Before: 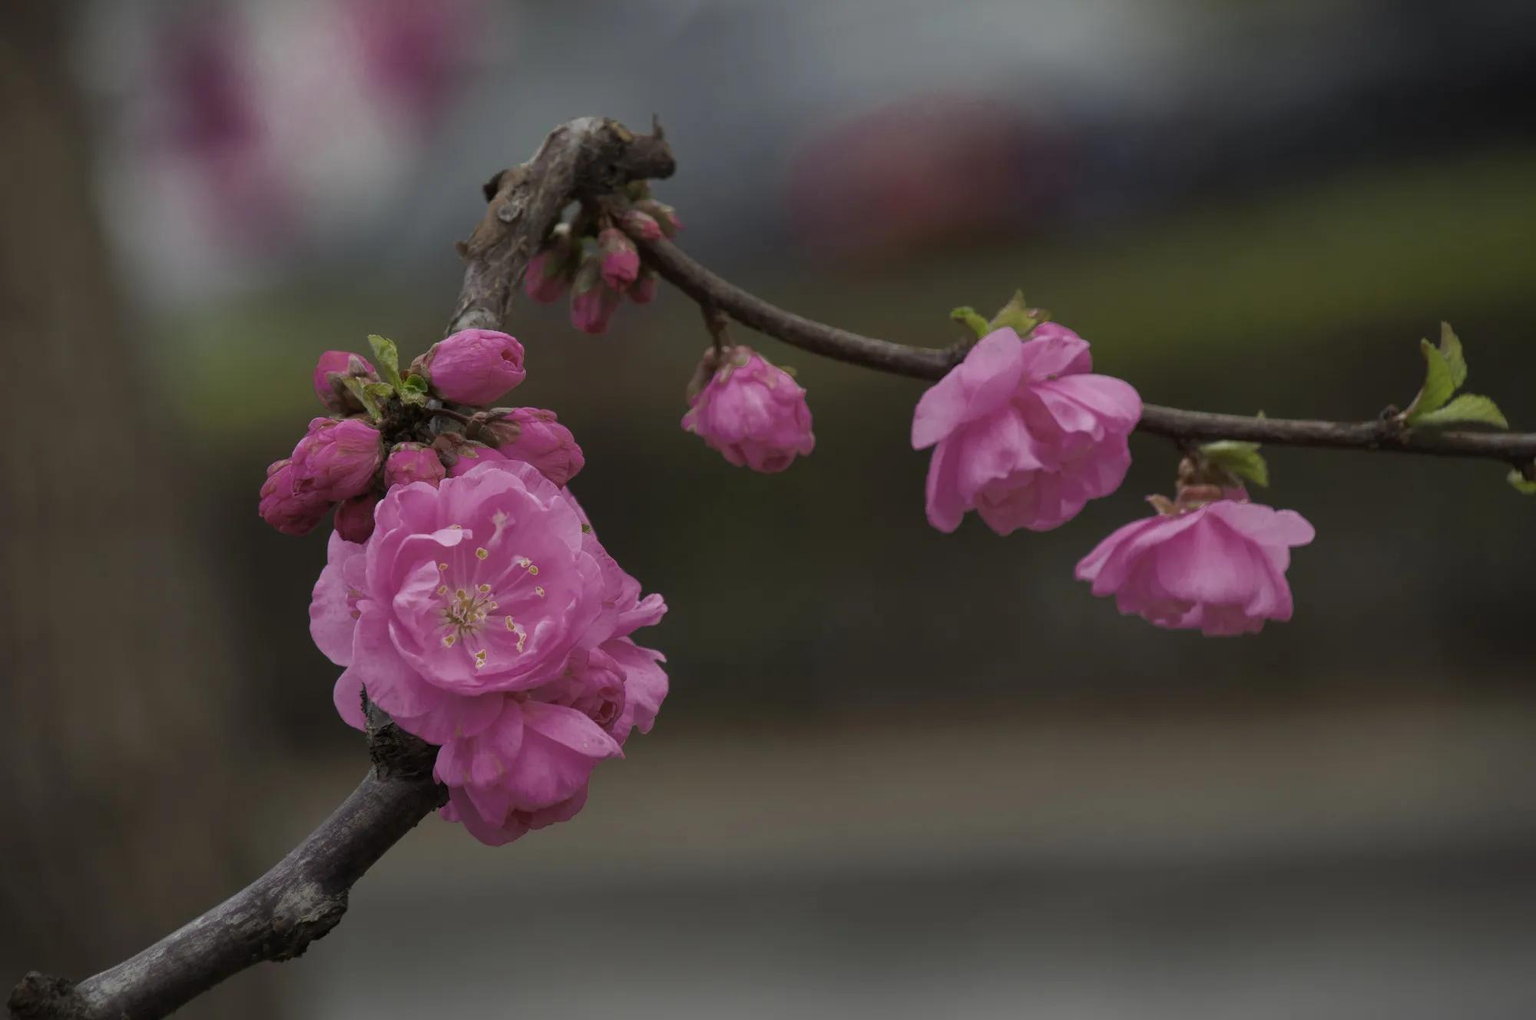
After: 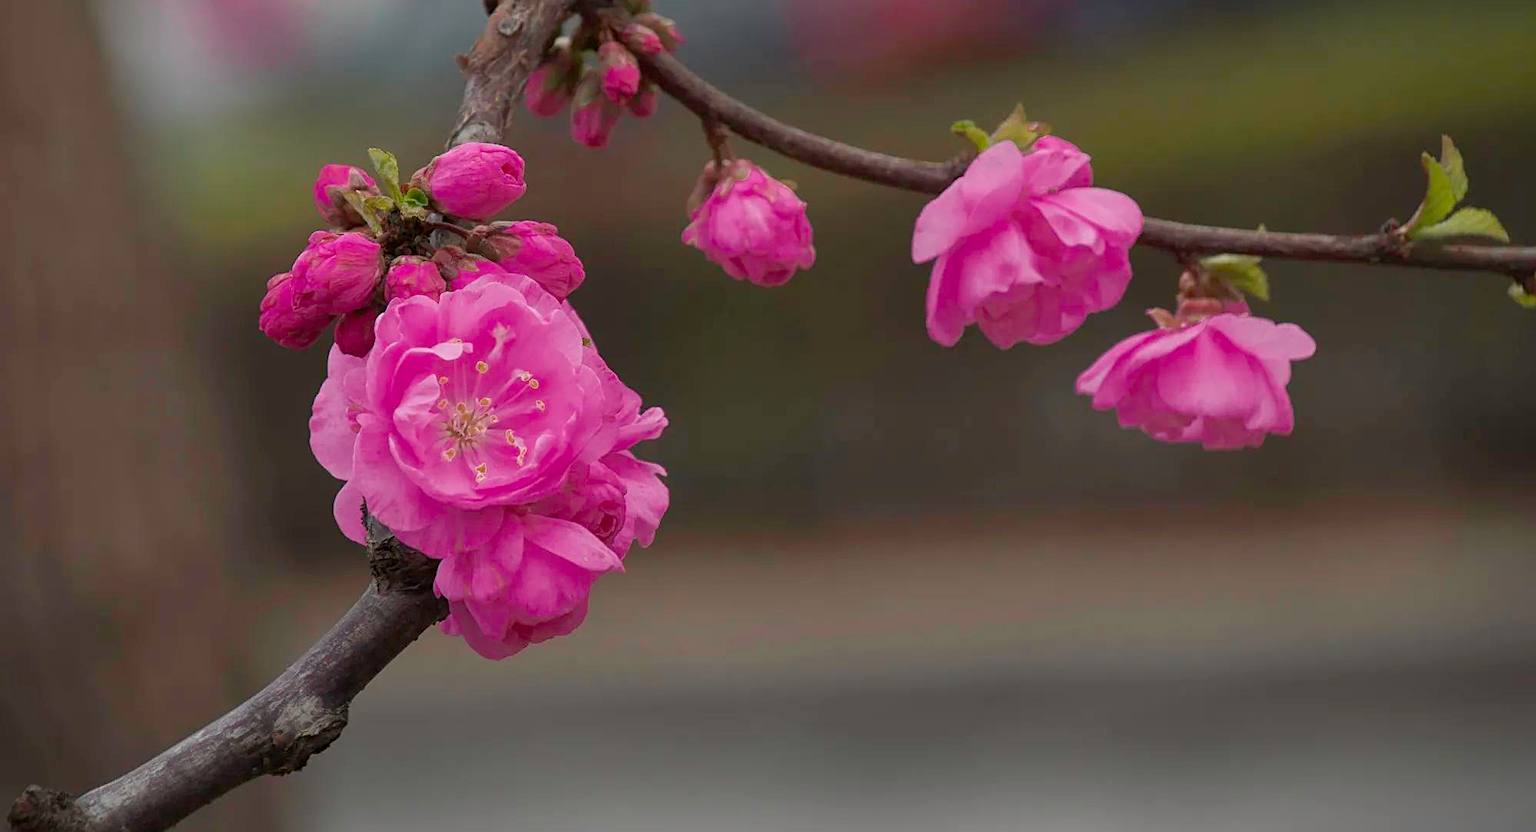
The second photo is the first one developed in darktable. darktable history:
crop and rotate: top 18.336%
sharpen: on, module defaults
